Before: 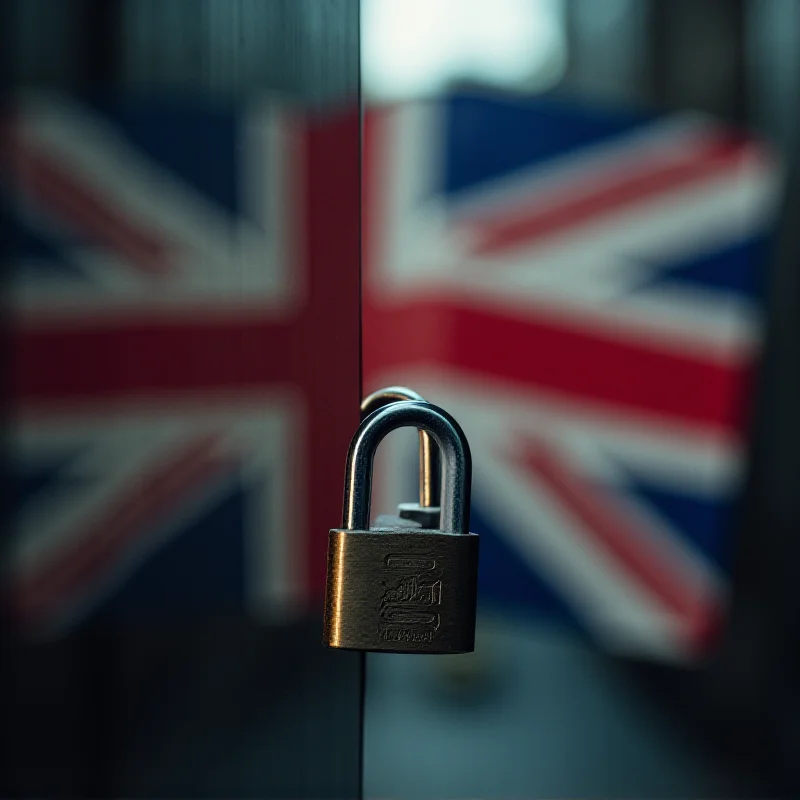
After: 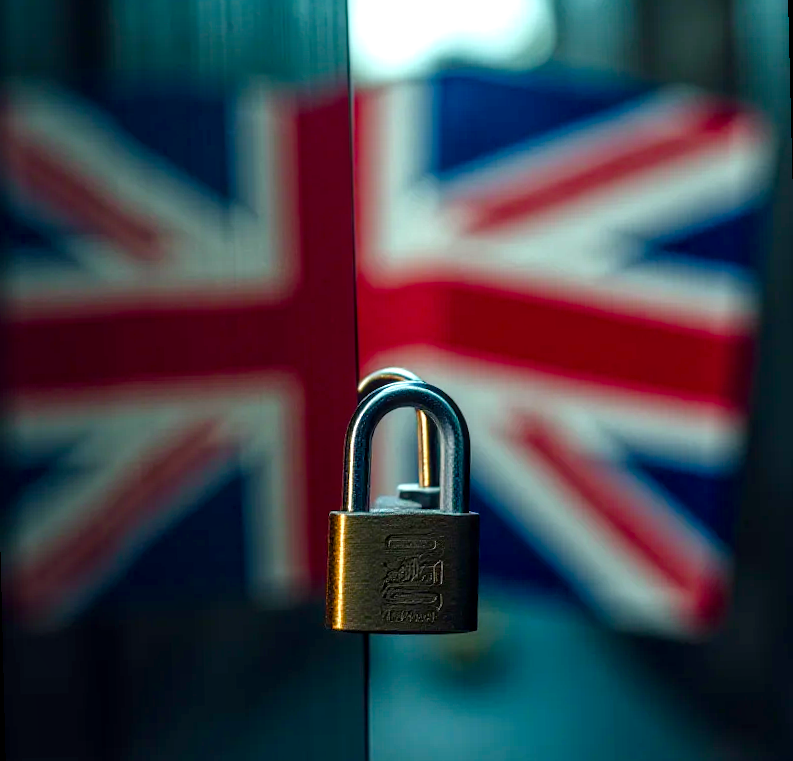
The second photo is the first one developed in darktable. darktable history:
rotate and perspective: rotation -1.42°, crop left 0.016, crop right 0.984, crop top 0.035, crop bottom 0.965
local contrast: on, module defaults
color balance rgb: linear chroma grading › shadows -2.2%, linear chroma grading › highlights -15%, linear chroma grading › global chroma -10%, linear chroma grading › mid-tones -10%, perceptual saturation grading › global saturation 45%, perceptual saturation grading › highlights -50%, perceptual saturation grading › shadows 30%, perceptual brilliance grading › global brilliance 18%, global vibrance 45%
